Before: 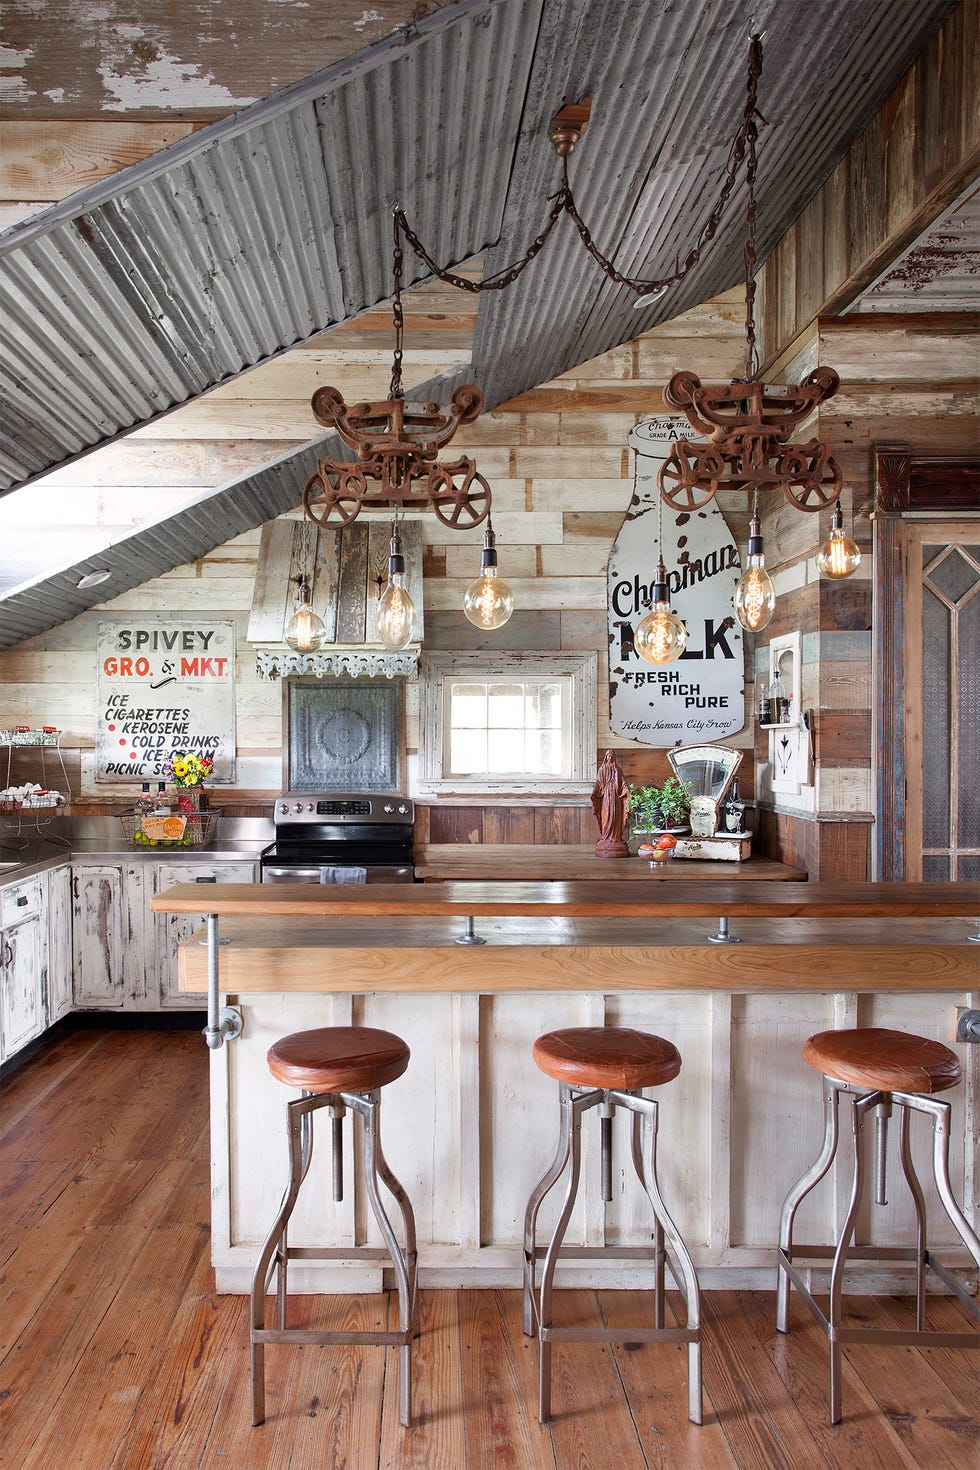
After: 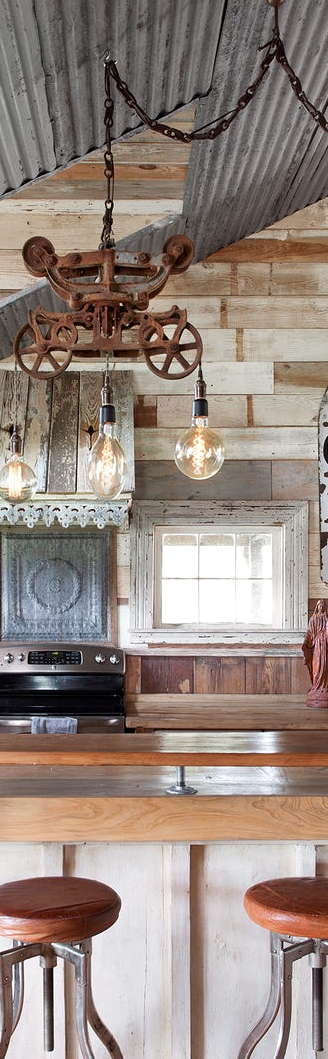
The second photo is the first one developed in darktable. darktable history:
local contrast: mode bilateral grid, contrast 19, coarseness 51, detail 119%, midtone range 0.2
crop and rotate: left 29.603%, top 10.216%, right 36.91%, bottom 17.678%
